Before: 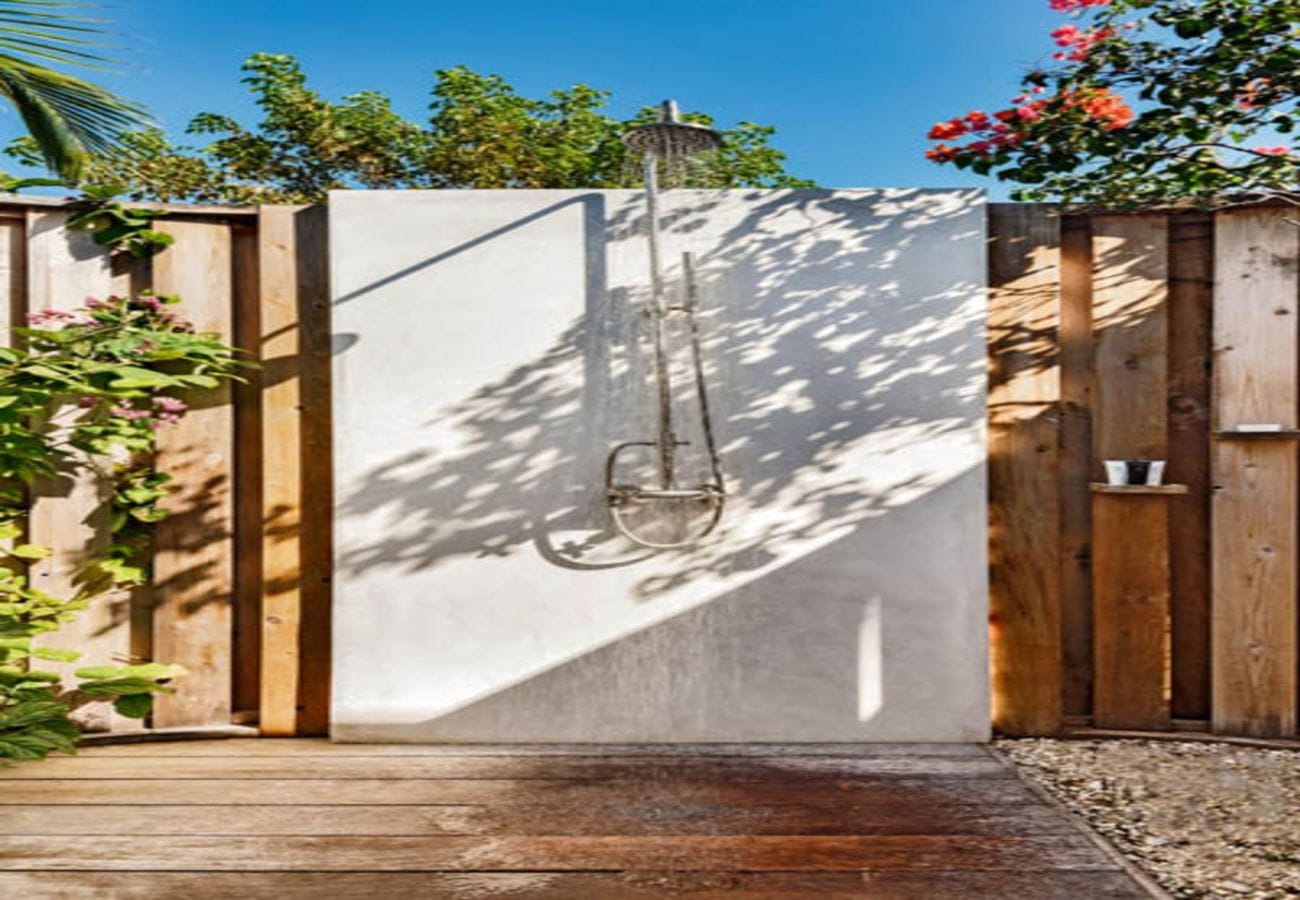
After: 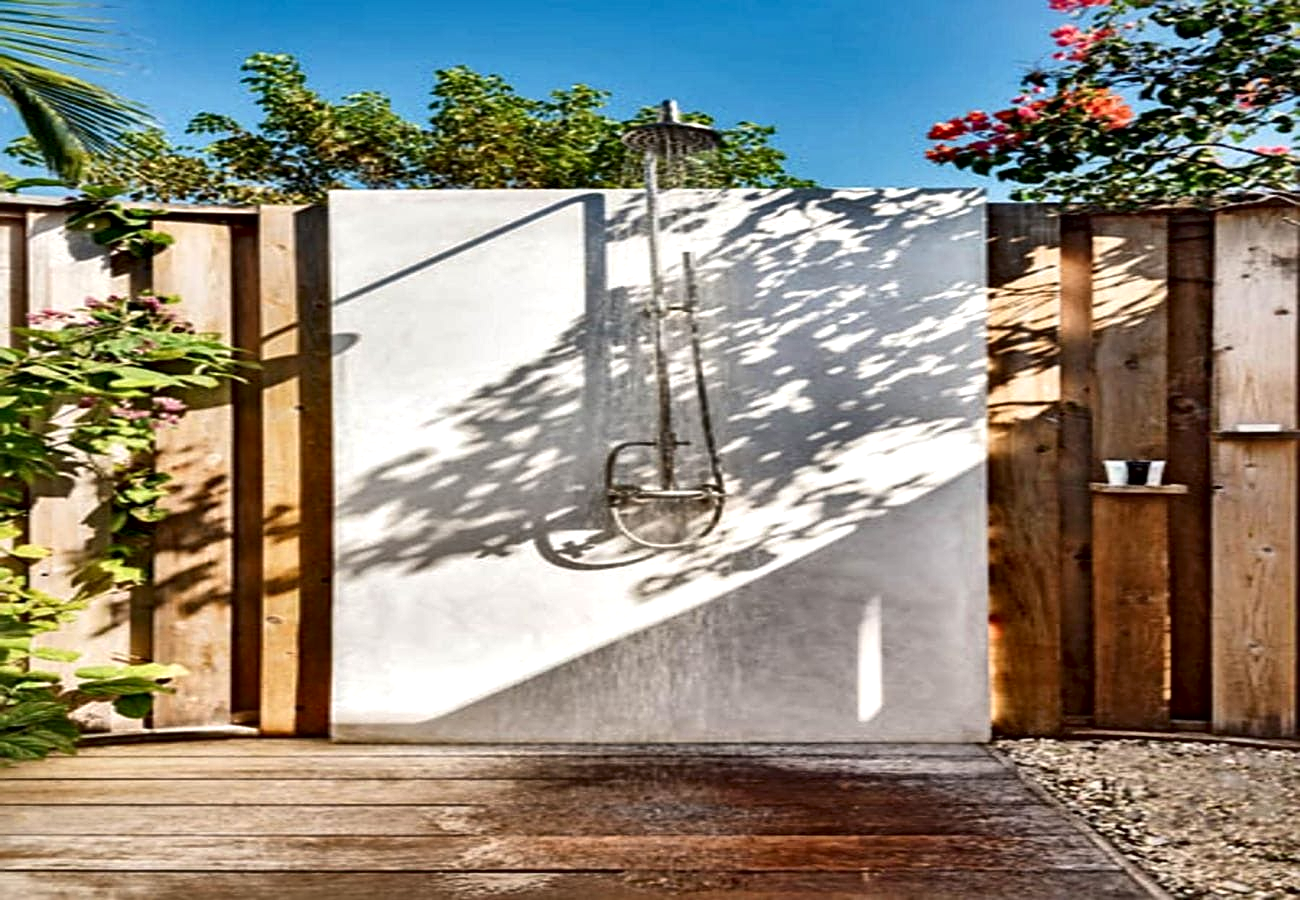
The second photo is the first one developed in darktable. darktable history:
sharpen: on, module defaults
local contrast: mode bilateral grid, contrast 70, coarseness 75, detail 181%, midtone range 0.2
